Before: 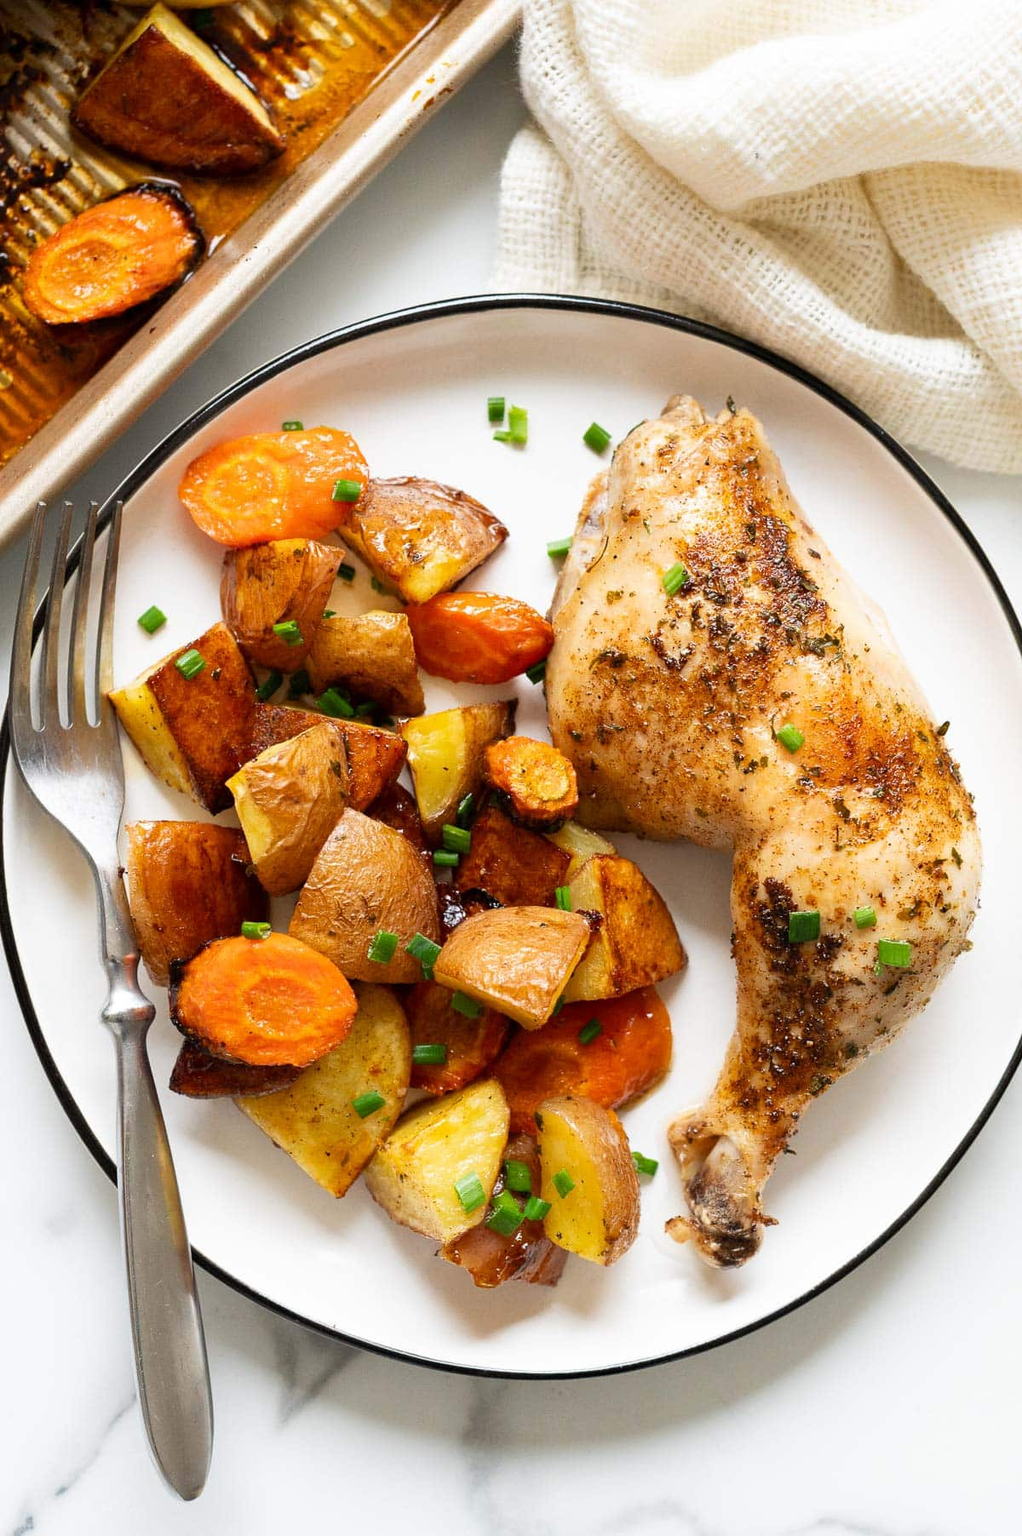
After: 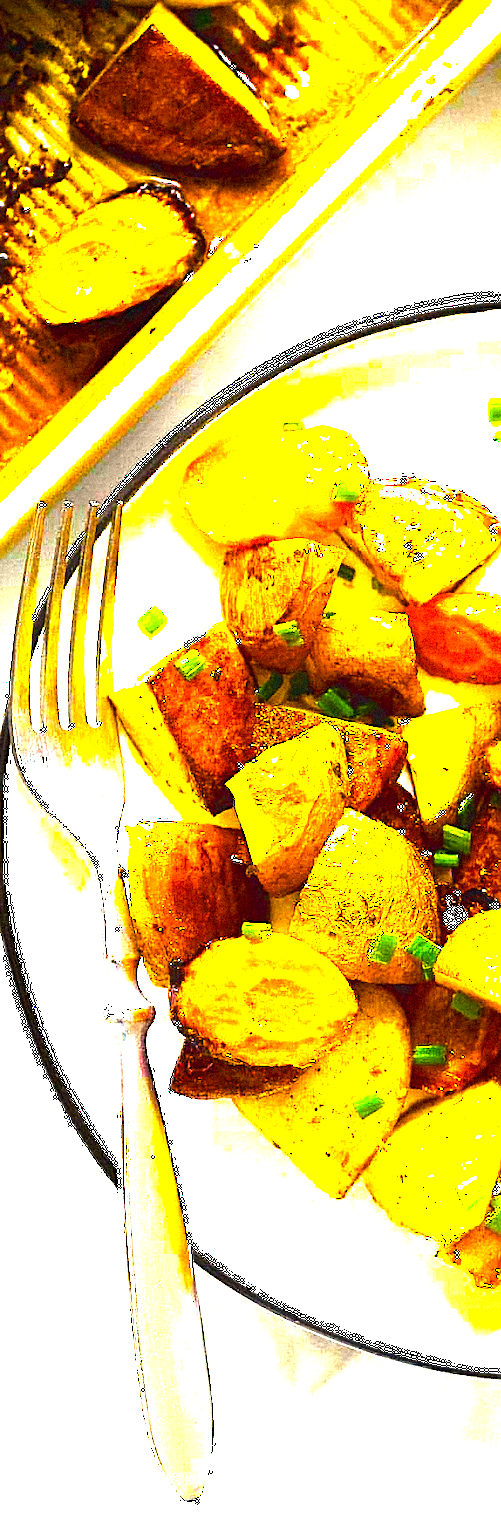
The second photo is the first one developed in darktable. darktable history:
exposure: black level correction 0, exposure 0.7 EV, compensate exposure bias true, compensate highlight preservation false
contrast equalizer: y [[0.439, 0.44, 0.442, 0.457, 0.493, 0.498], [0.5 ×6], [0.5 ×6], [0 ×6], [0 ×6]]
tone equalizer: on, module defaults
crop and rotate: left 0%, top 0%, right 50.845%
sharpen: on, module defaults
color balance rgb: linear chroma grading › global chroma 20%, perceptual saturation grading › global saturation 65%, perceptual saturation grading › highlights 60%, perceptual saturation grading › mid-tones 50%, perceptual saturation grading › shadows 50%, perceptual brilliance grading › global brilliance 30%, perceptual brilliance grading › highlights 50%, perceptual brilliance grading › mid-tones 50%, perceptual brilliance grading › shadows -22%, global vibrance 20%
grain: strength 35%, mid-tones bias 0%
